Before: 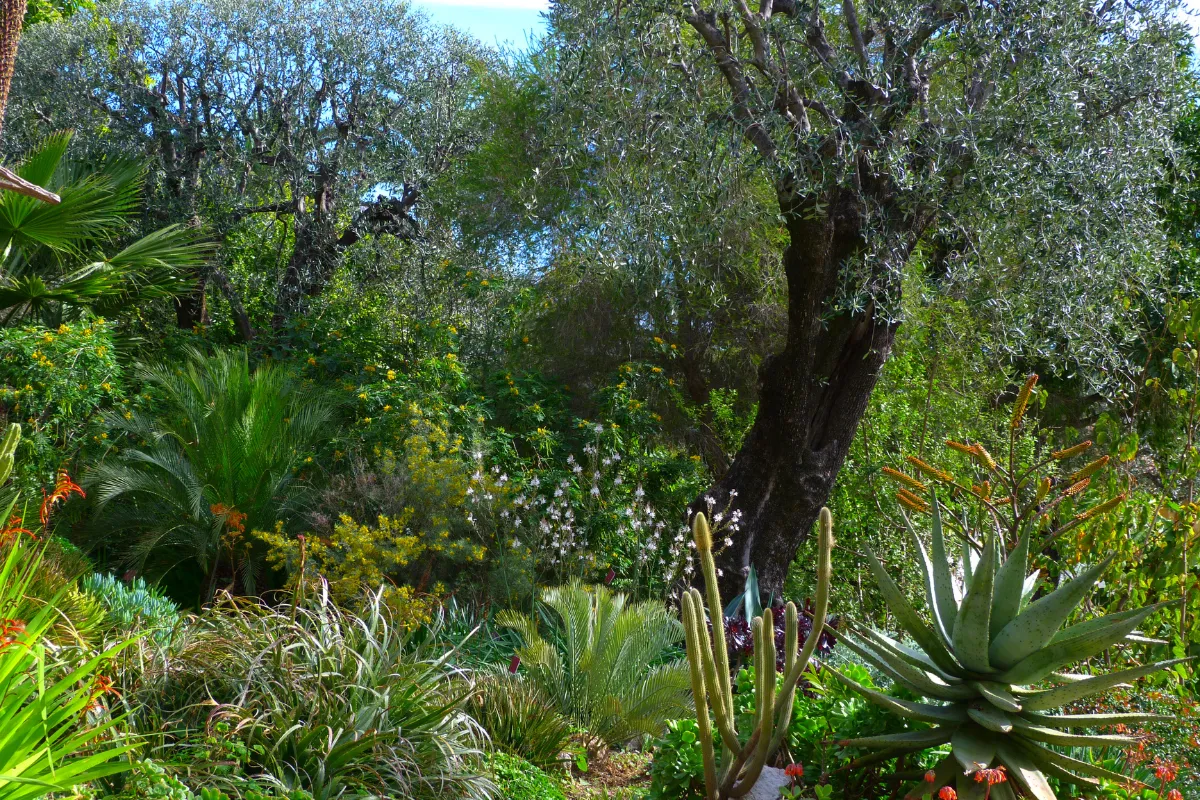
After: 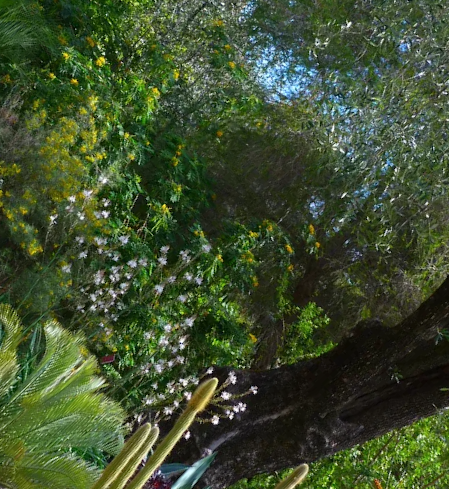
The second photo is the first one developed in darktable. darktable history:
shadows and highlights: shadows 12.09, white point adjustment 1.16, highlights -0.348, soften with gaussian
crop and rotate: angle -45.95°, top 16.479%, right 0.921%, bottom 11.642%
